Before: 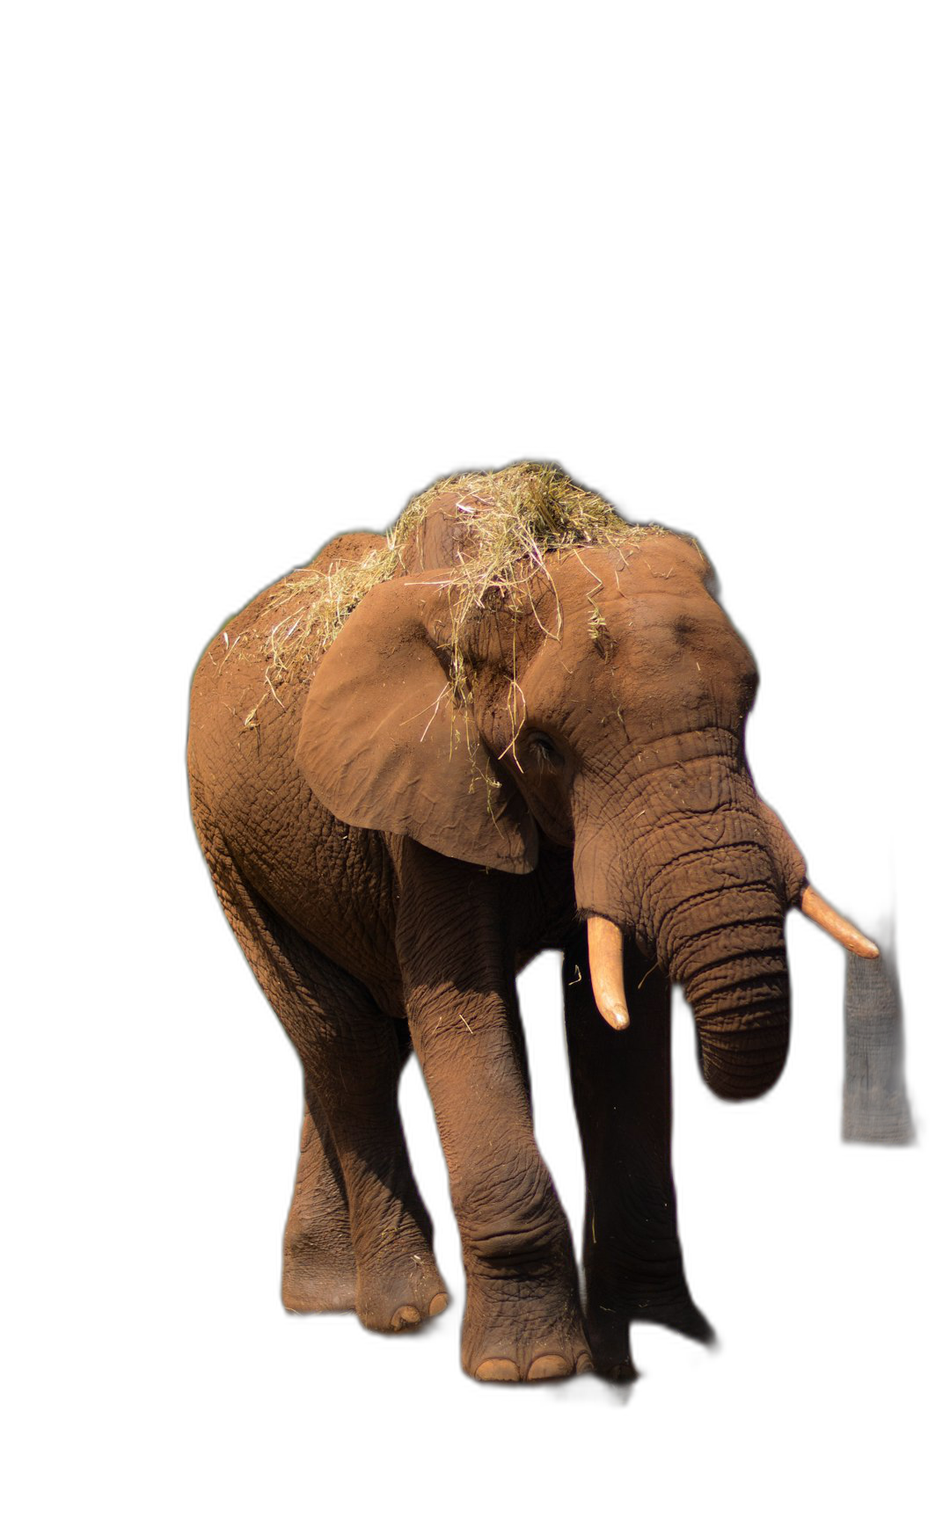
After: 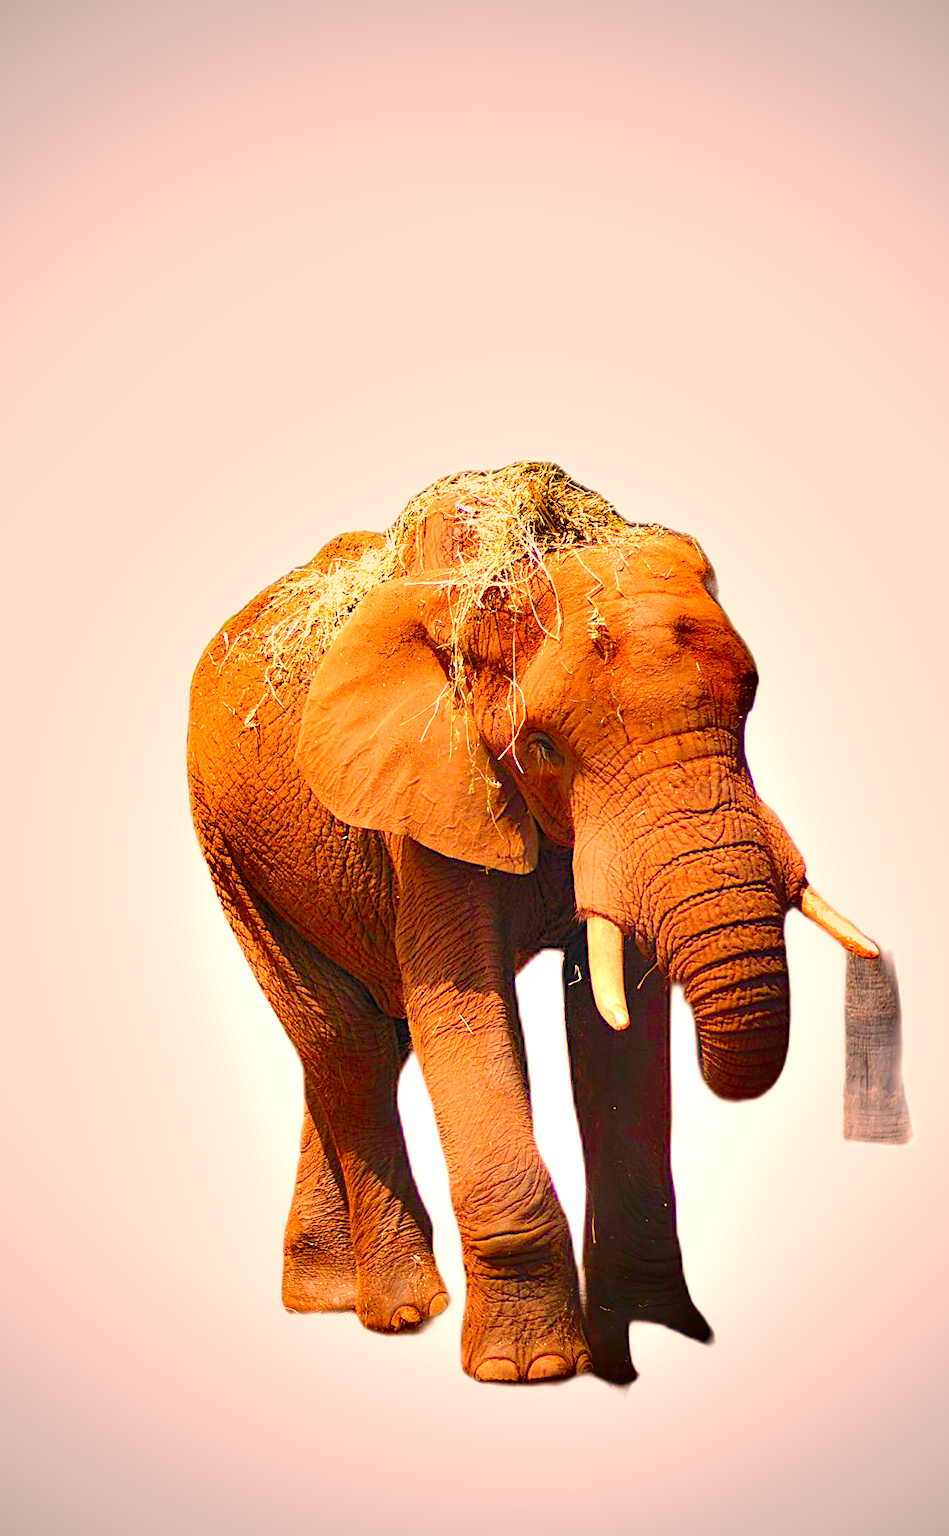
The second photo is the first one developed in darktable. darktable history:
exposure: black level correction 0, exposure 0.498 EV, compensate highlight preservation false
sharpen: on, module defaults
vignetting: fall-off start 73.43%
shadows and highlights: radius 135.91, soften with gaussian
color correction: highlights a* 20.95, highlights b* 19.82
levels: levels [0.008, 0.318, 0.836]
haze removal: compatibility mode true, adaptive false
color balance rgb: linear chroma grading › mid-tones 8.067%, perceptual saturation grading › global saturation 13.802%, perceptual saturation grading › highlights -30.84%, perceptual saturation grading › shadows 51.379%
